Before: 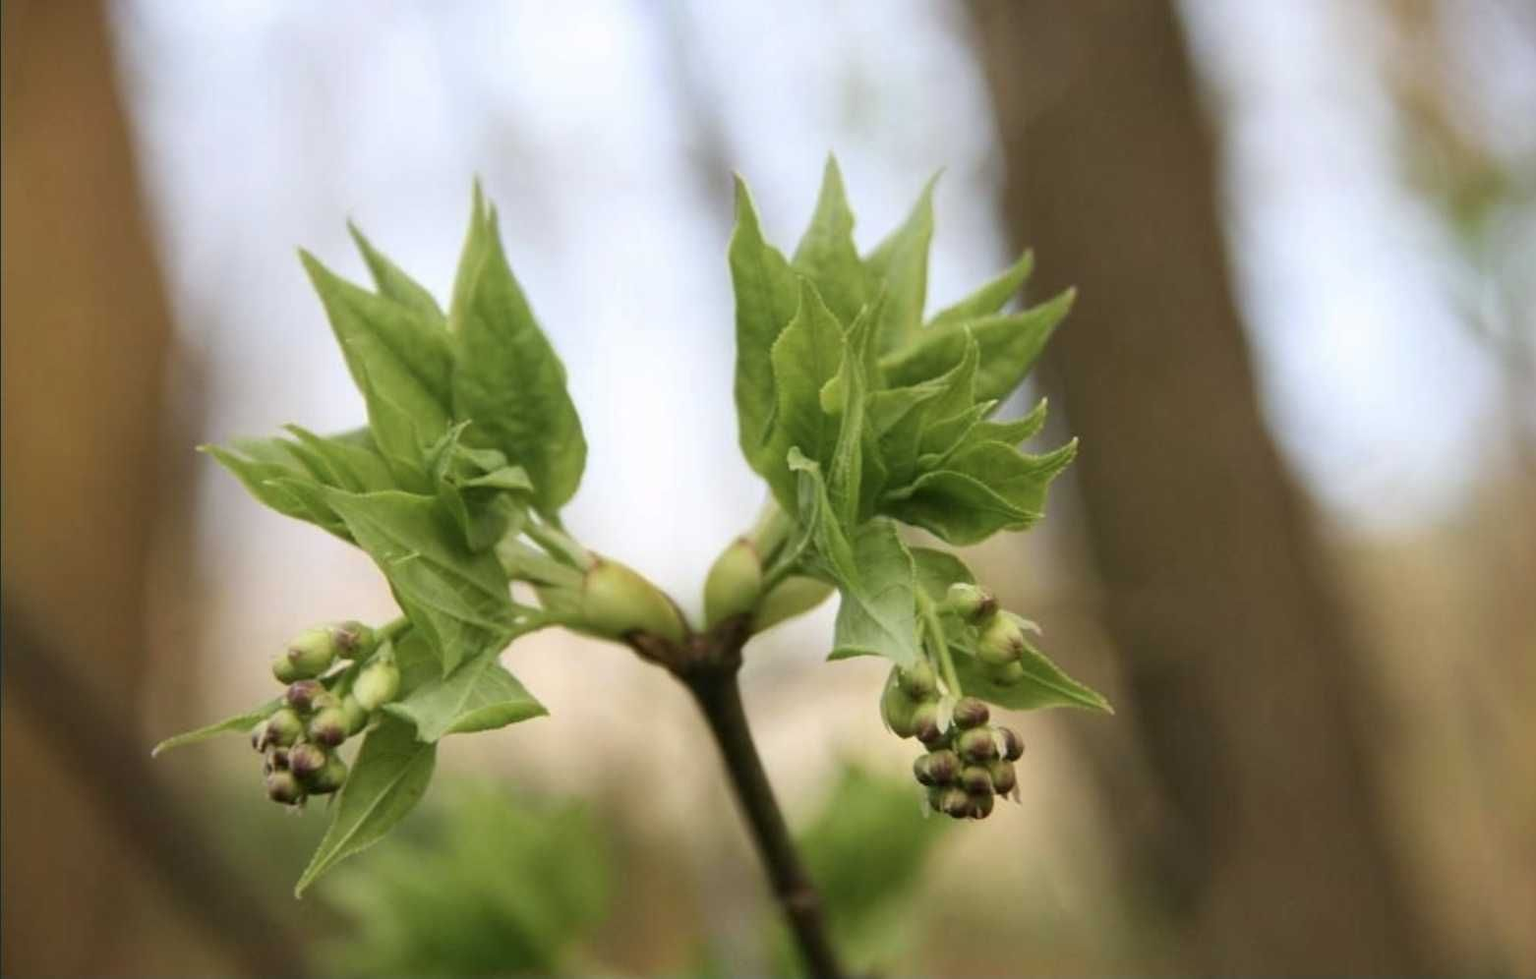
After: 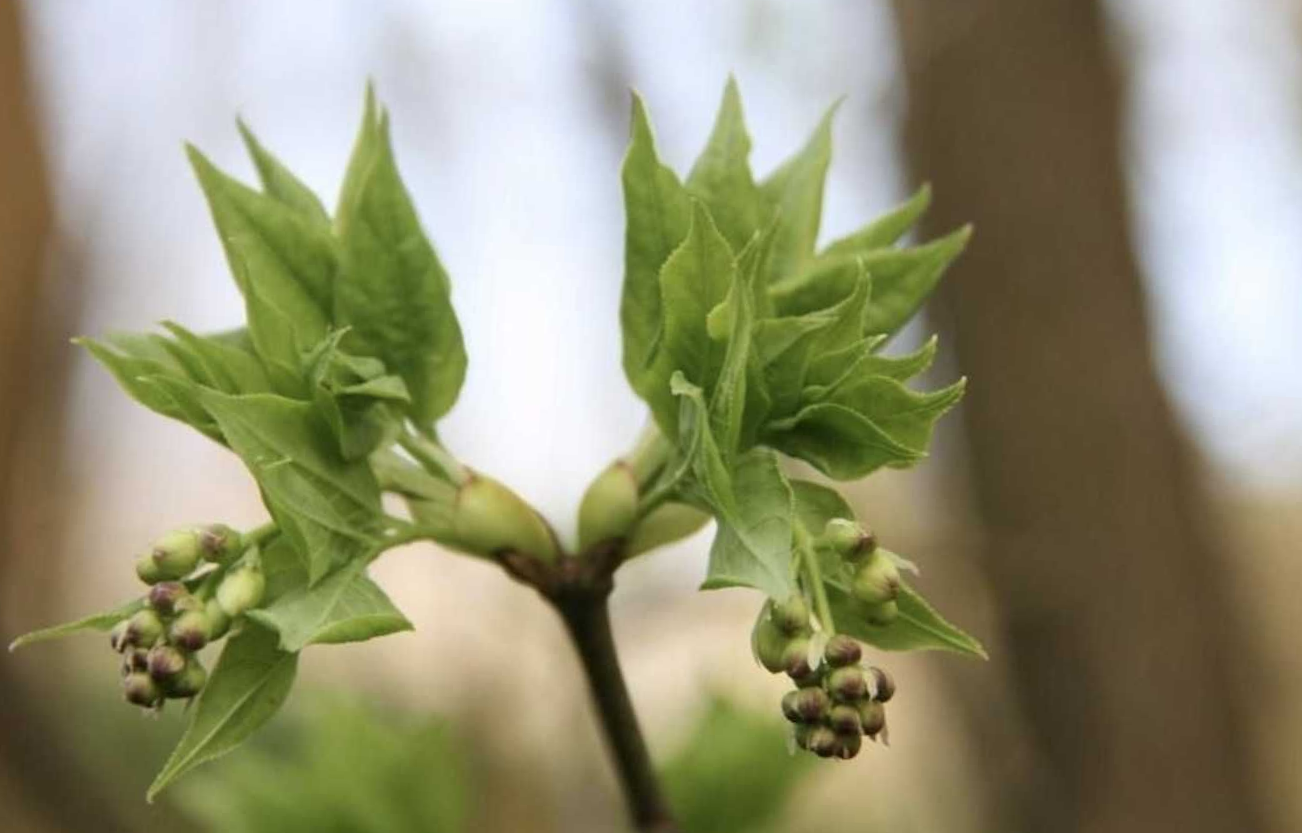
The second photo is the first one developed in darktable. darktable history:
crop and rotate: angle -3.06°, left 5.052%, top 5.196%, right 4.68%, bottom 4.21%
